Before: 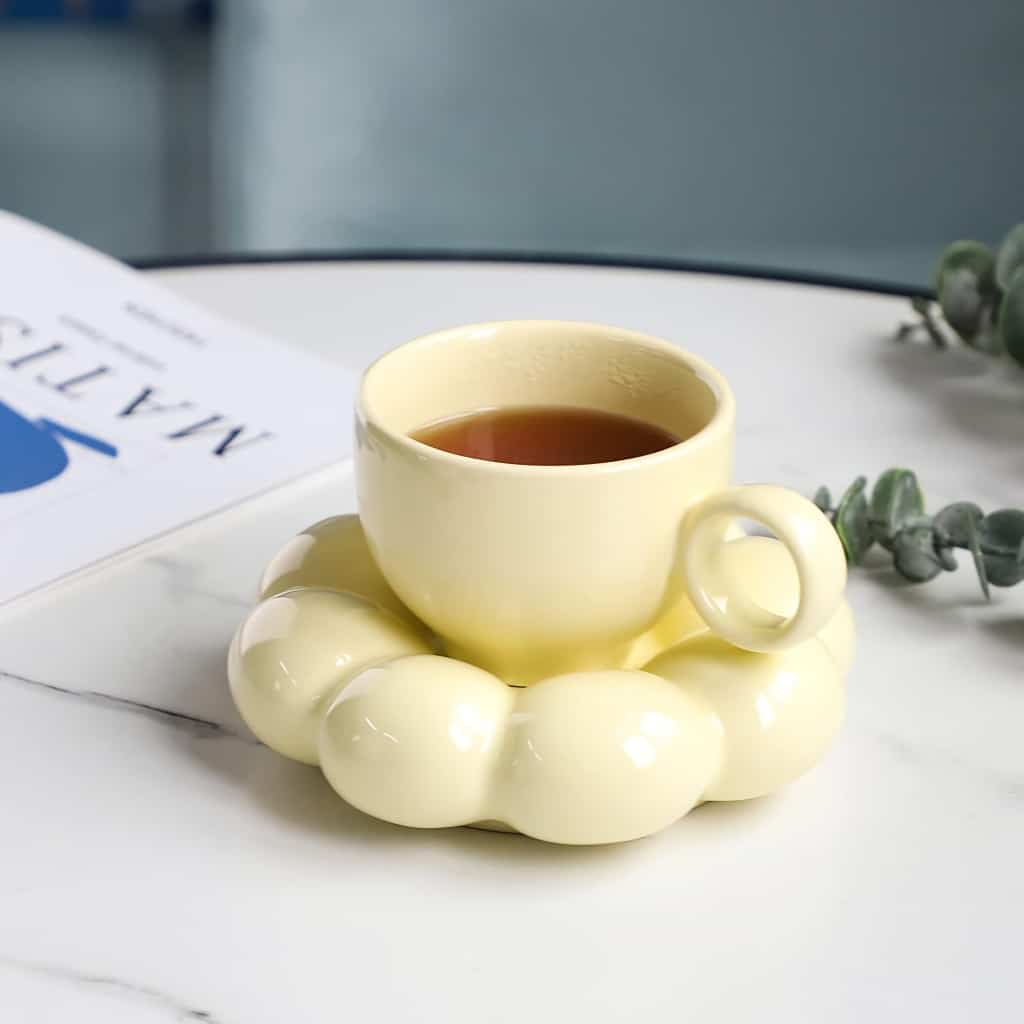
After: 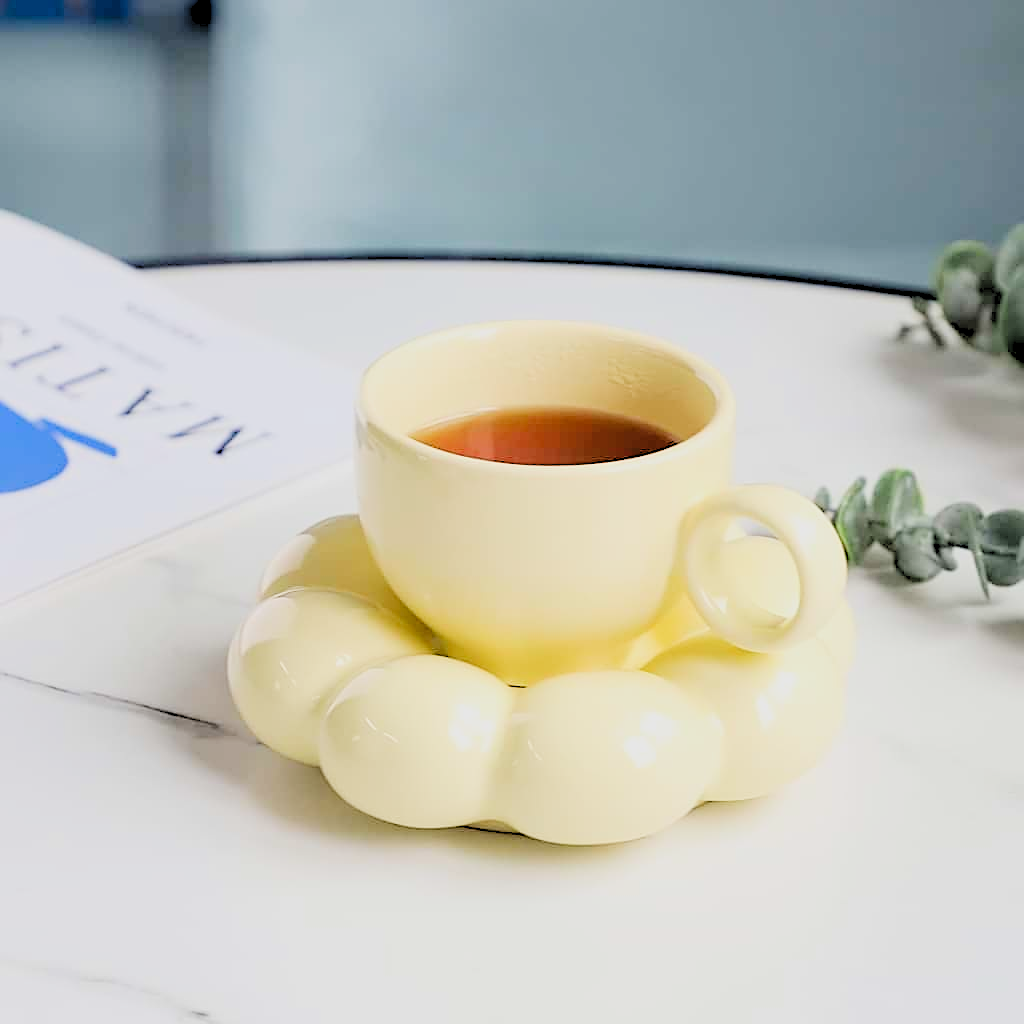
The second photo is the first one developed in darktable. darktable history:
levels: levels [0.072, 0.414, 0.976]
sharpen: on, module defaults
filmic rgb: black relative exposure -6.68 EV, white relative exposure 4.56 EV, hardness 3.25
